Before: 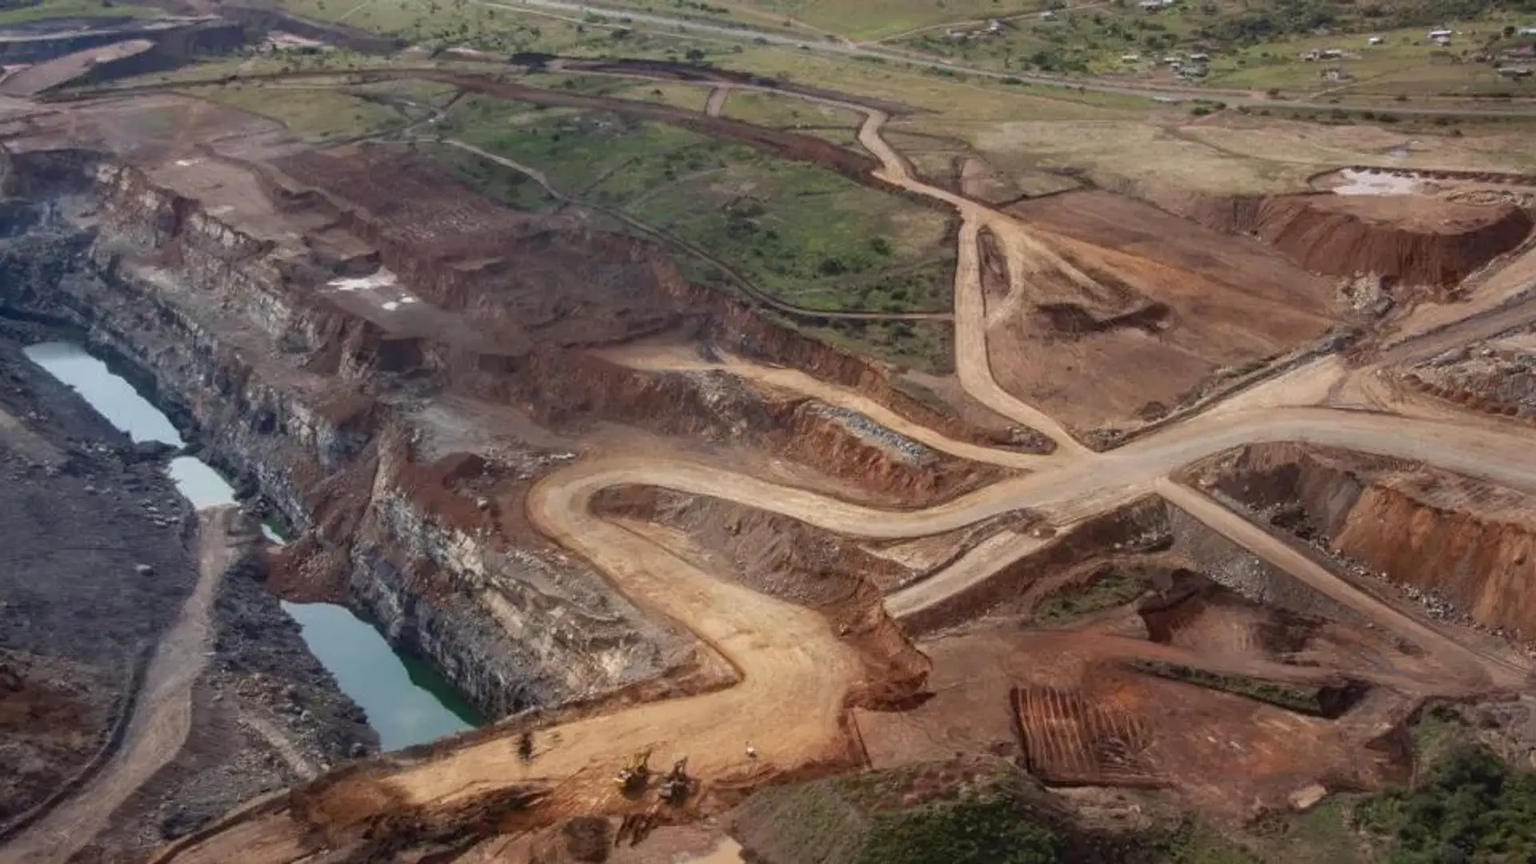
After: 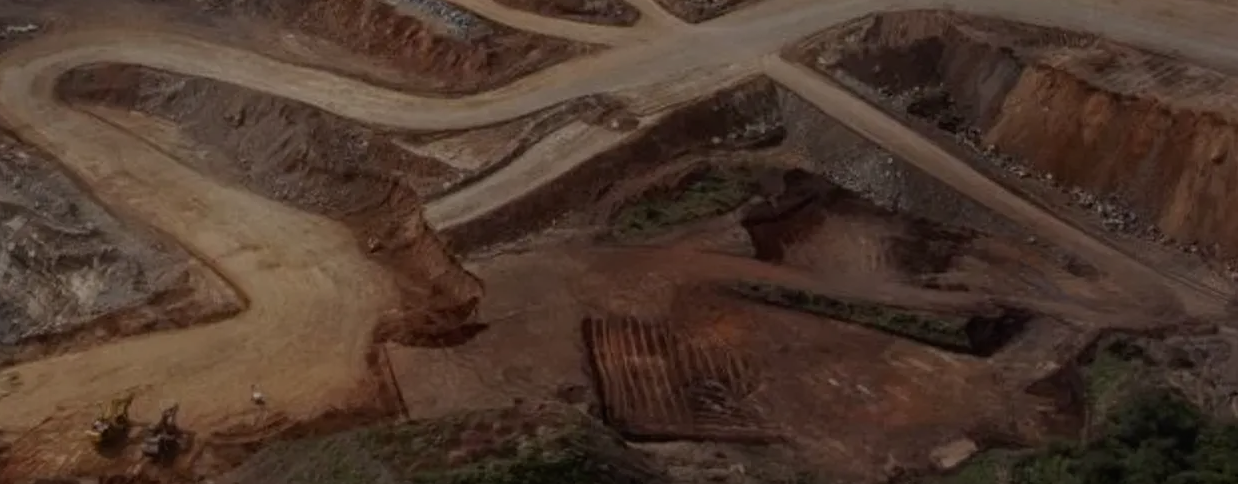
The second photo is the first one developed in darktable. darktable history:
crop and rotate: left 35.509%, top 50.238%, bottom 4.934%
exposure: exposure -1.468 EV, compensate highlight preservation false
